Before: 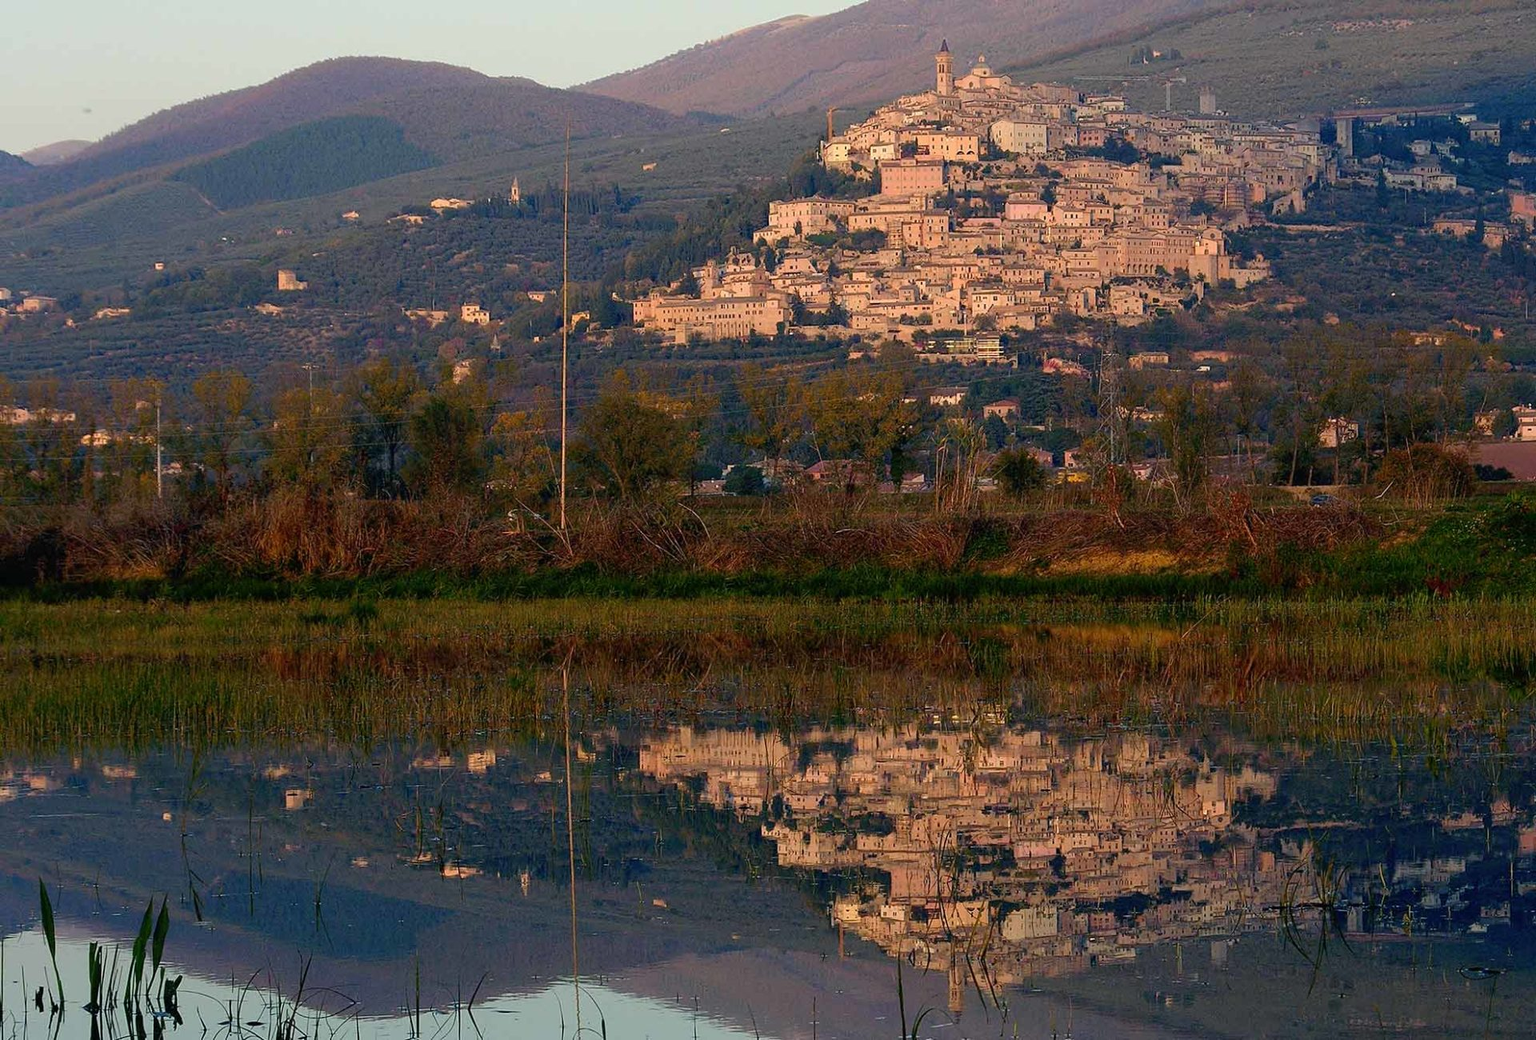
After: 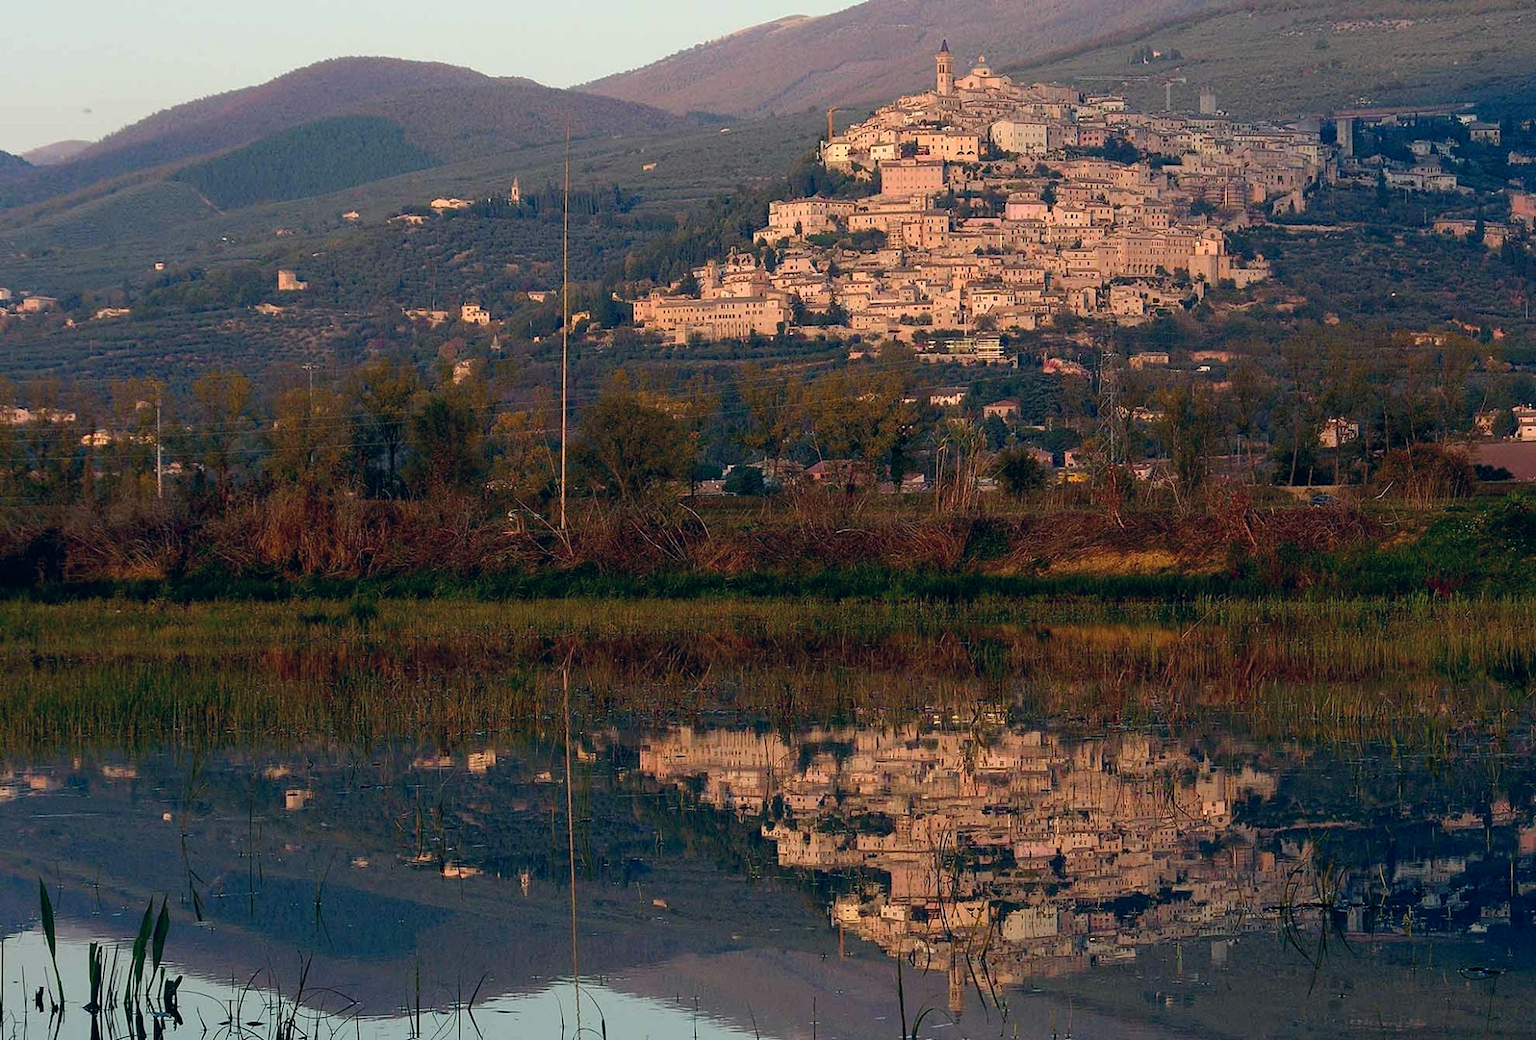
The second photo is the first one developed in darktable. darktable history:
color balance rgb: shadows lift › chroma 3.88%, shadows lift › hue 88.52°, power › hue 214.65°, global offset › chroma 0.1%, global offset › hue 252.4°, contrast 4.45%
exposure: compensate highlight preservation false
